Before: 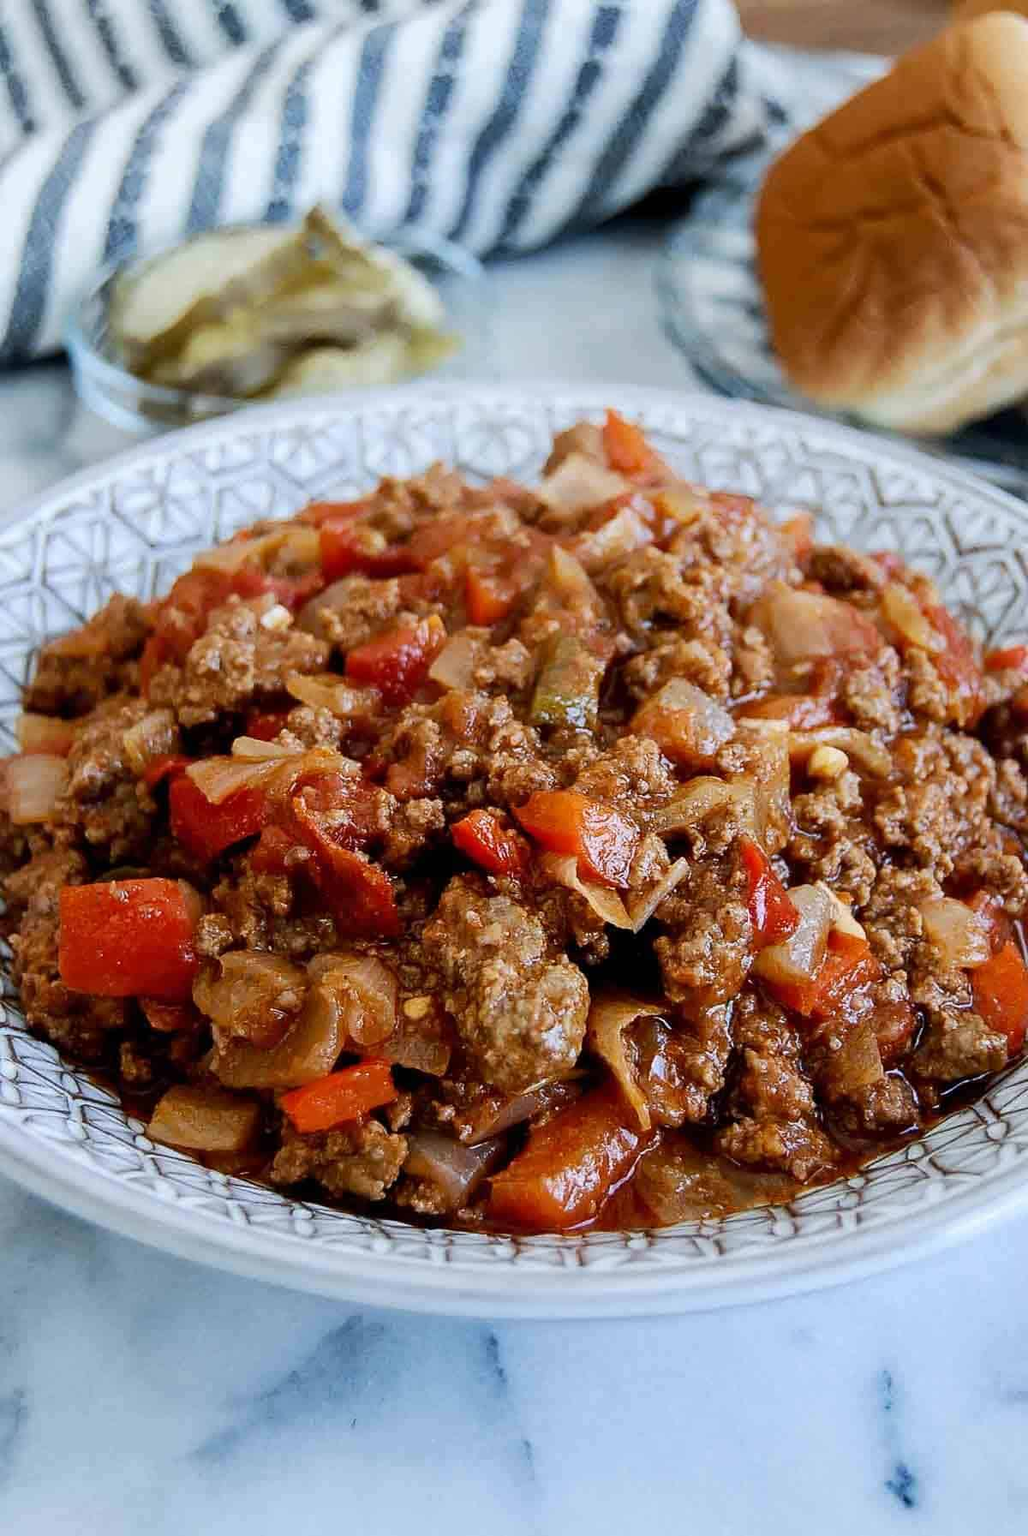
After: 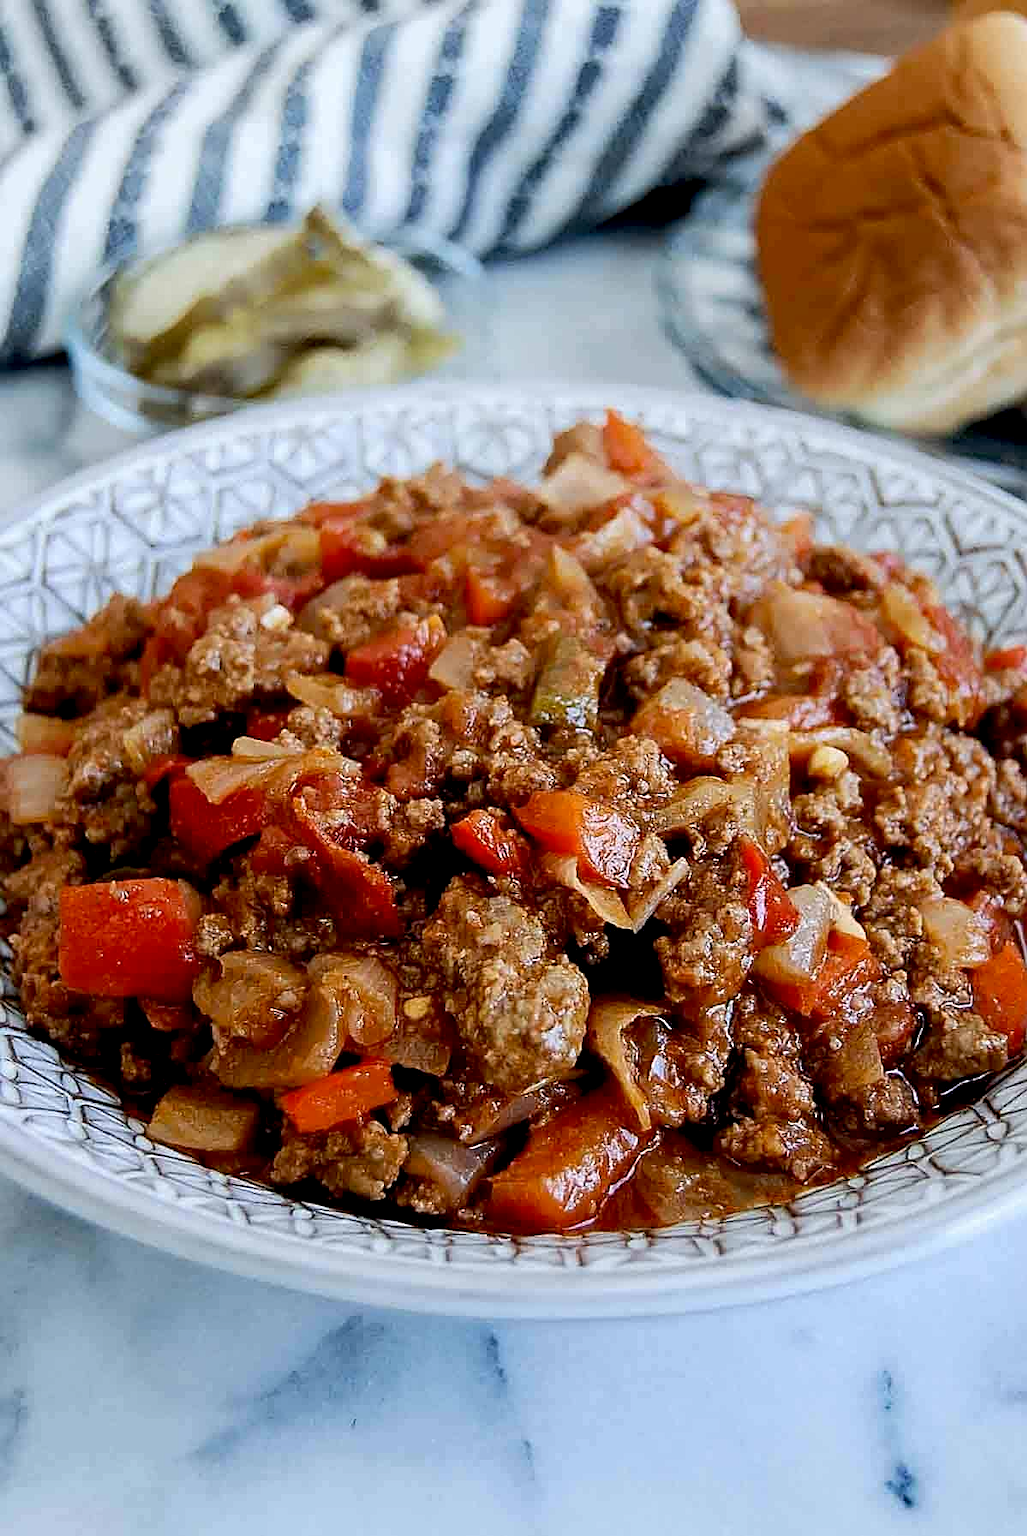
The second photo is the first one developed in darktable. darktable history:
sharpen: on, module defaults
exposure: black level correction 0.007, compensate highlight preservation false
